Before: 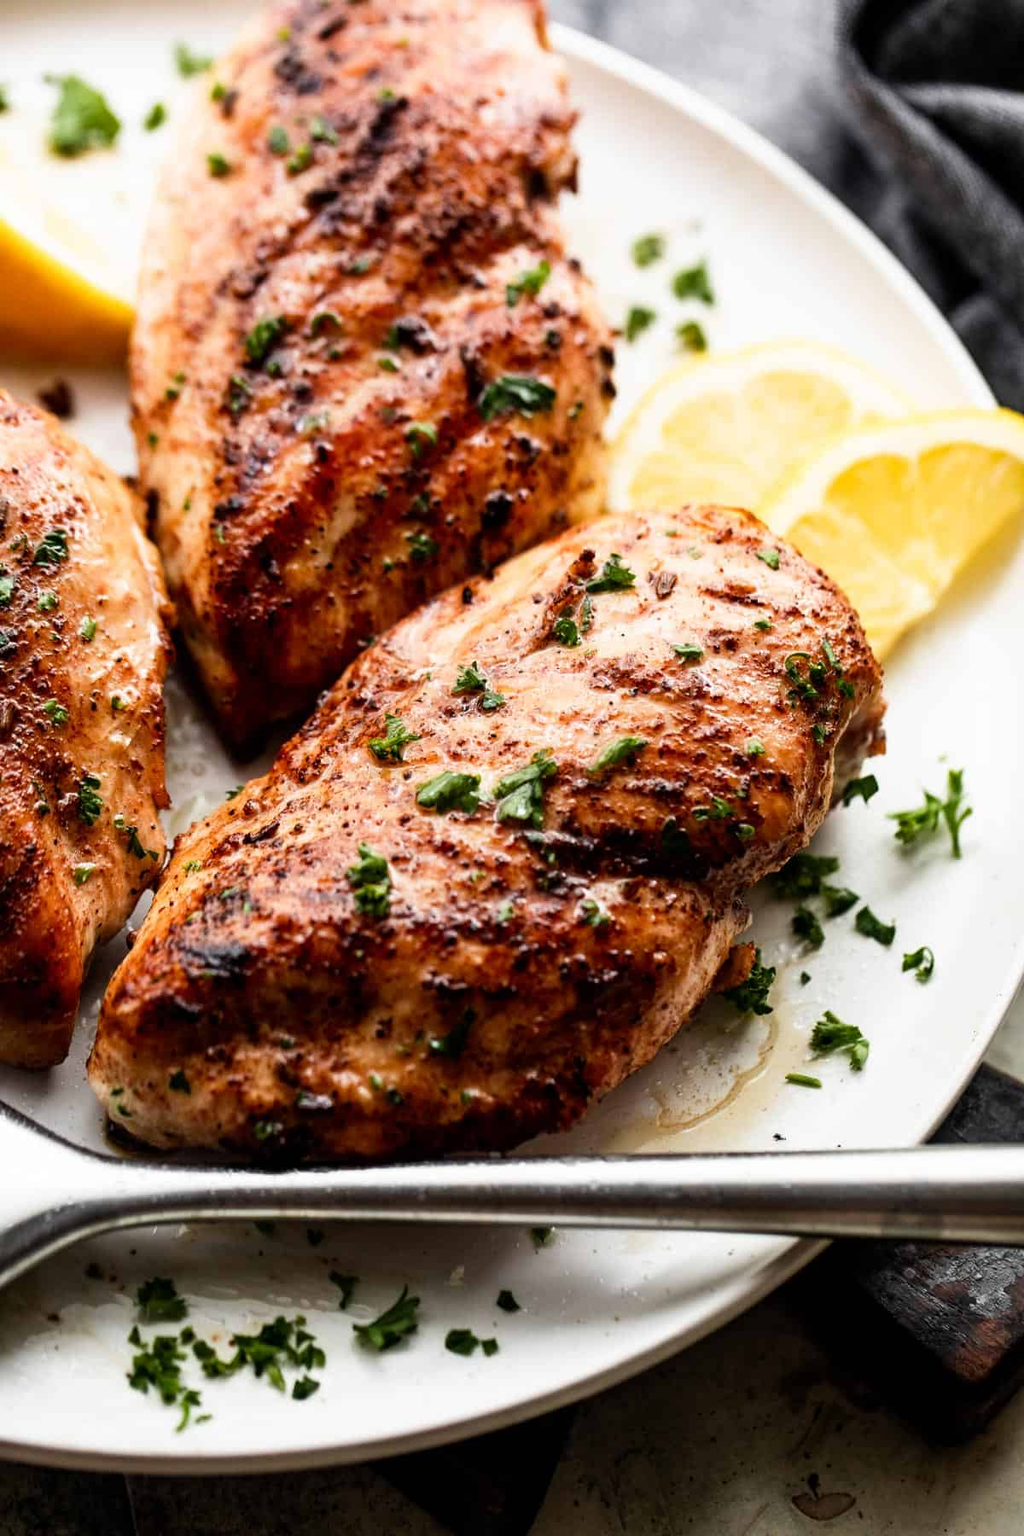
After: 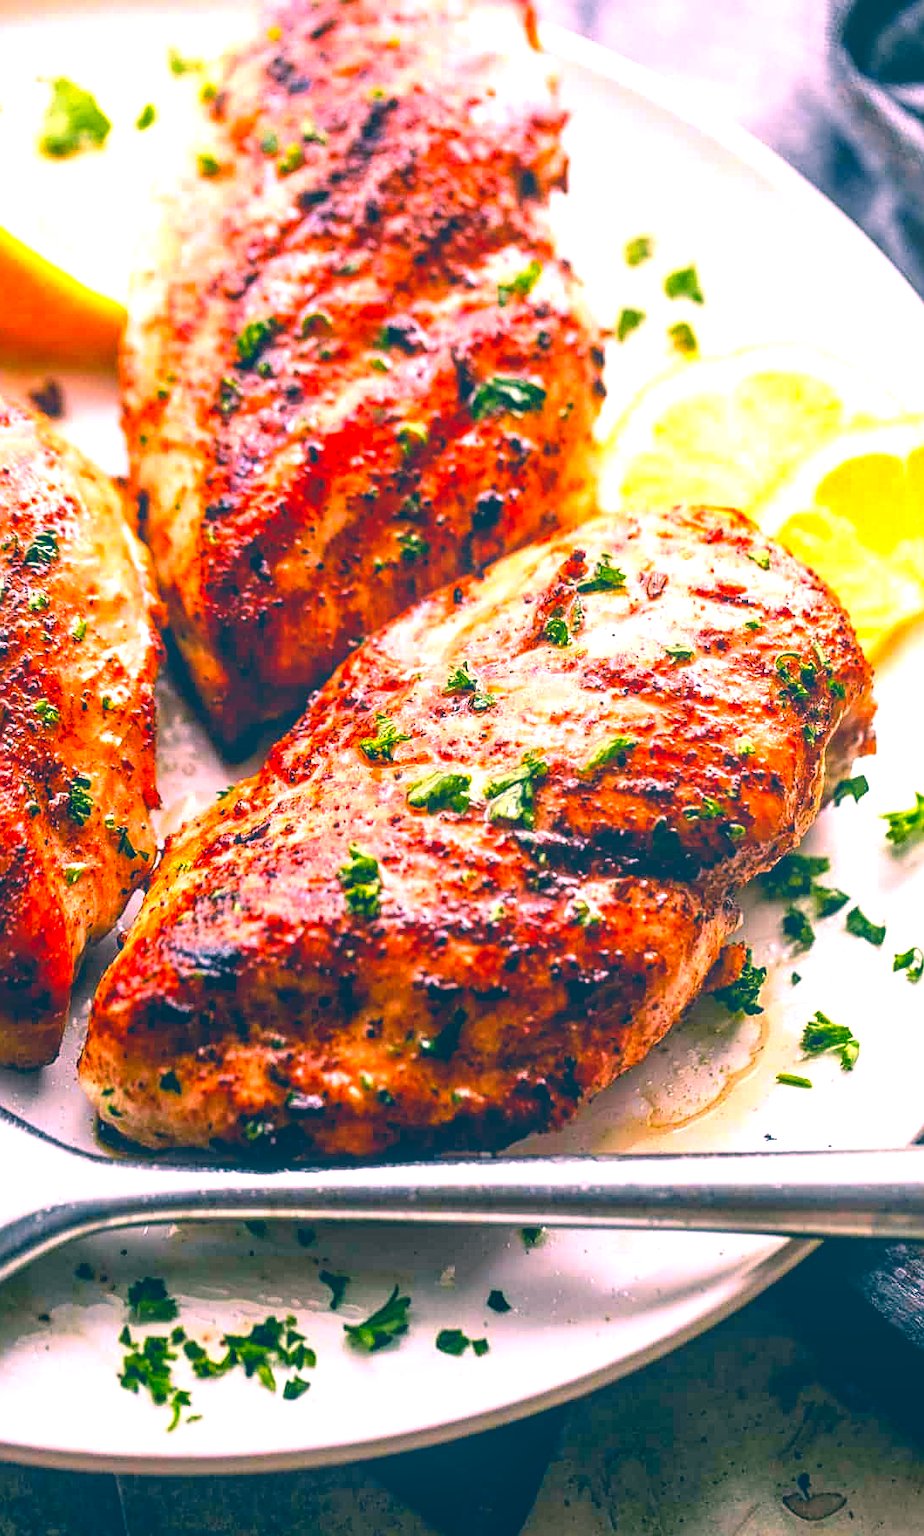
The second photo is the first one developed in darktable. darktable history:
contrast brightness saturation: saturation -0.054
exposure: black level correction 0, exposure 0.95 EV, compensate highlight preservation false
local contrast: highlights 45%, shadows 2%, detail 100%
color balance rgb: shadows lift › chroma 0.827%, shadows lift › hue 111.38°, power › luminance -7.65%, power › chroma 1.077%, power › hue 217.26°, perceptual saturation grading › global saturation 14.869%, perceptual brilliance grading › global brilliance 2.908%, perceptual brilliance grading › highlights -2.325%, perceptual brilliance grading › shadows 2.835%
crop and rotate: left 0.938%, right 8.789%
sharpen: on, module defaults
color correction: highlights a* 16.74, highlights b* 0.292, shadows a* -15.04, shadows b* -14.49, saturation 1.53
